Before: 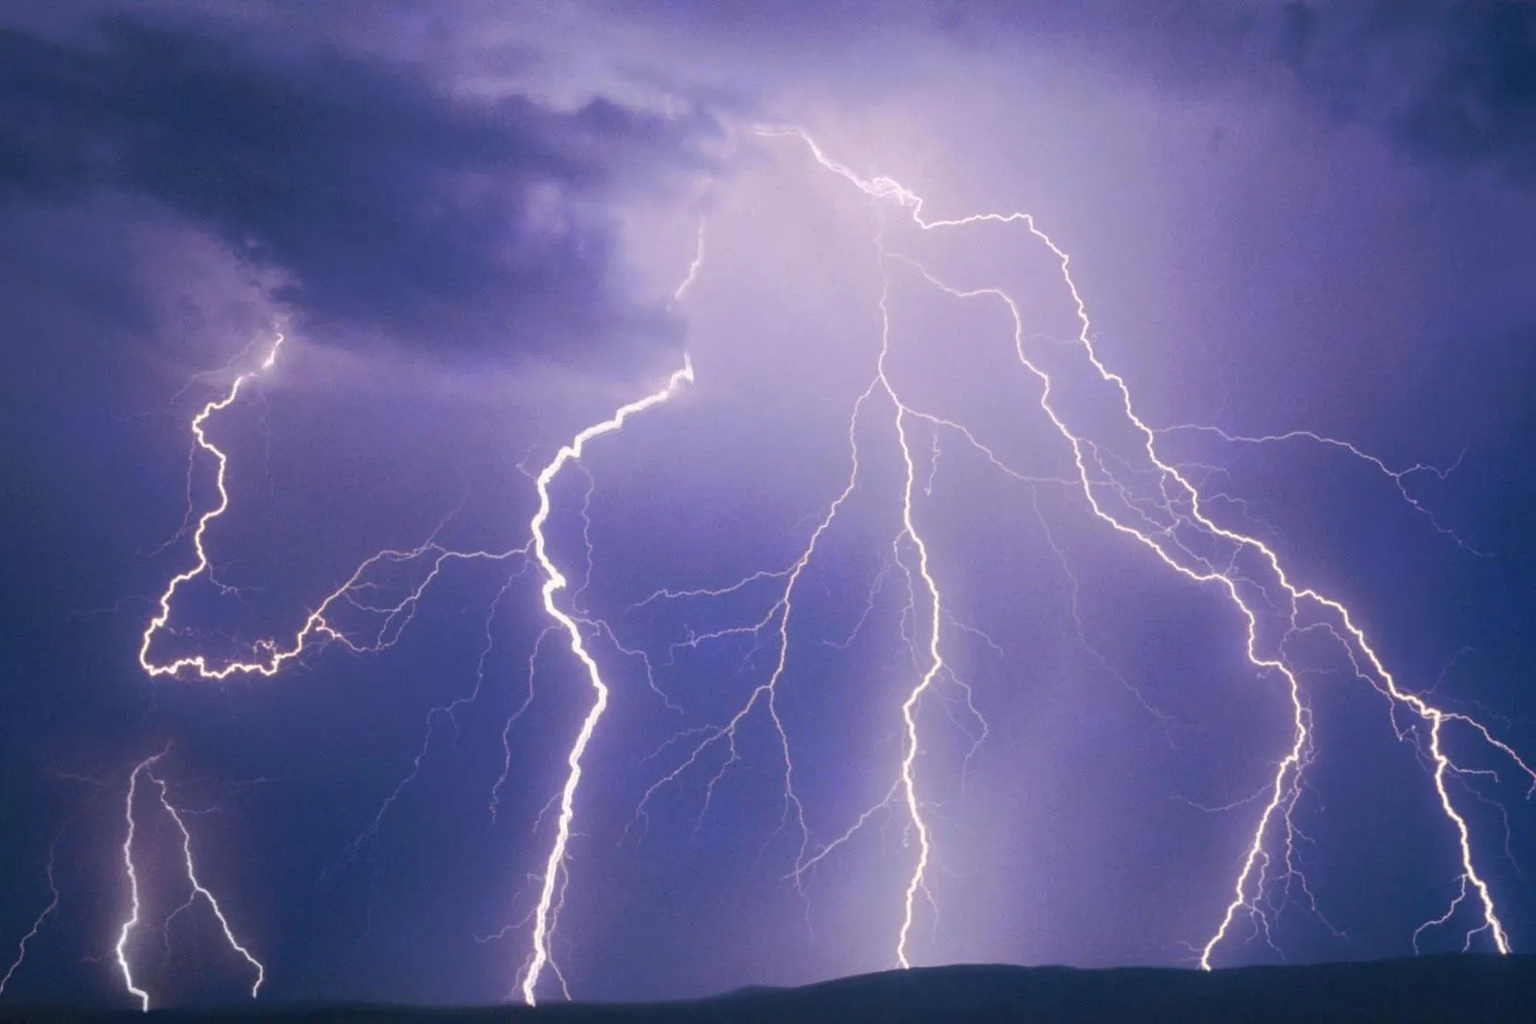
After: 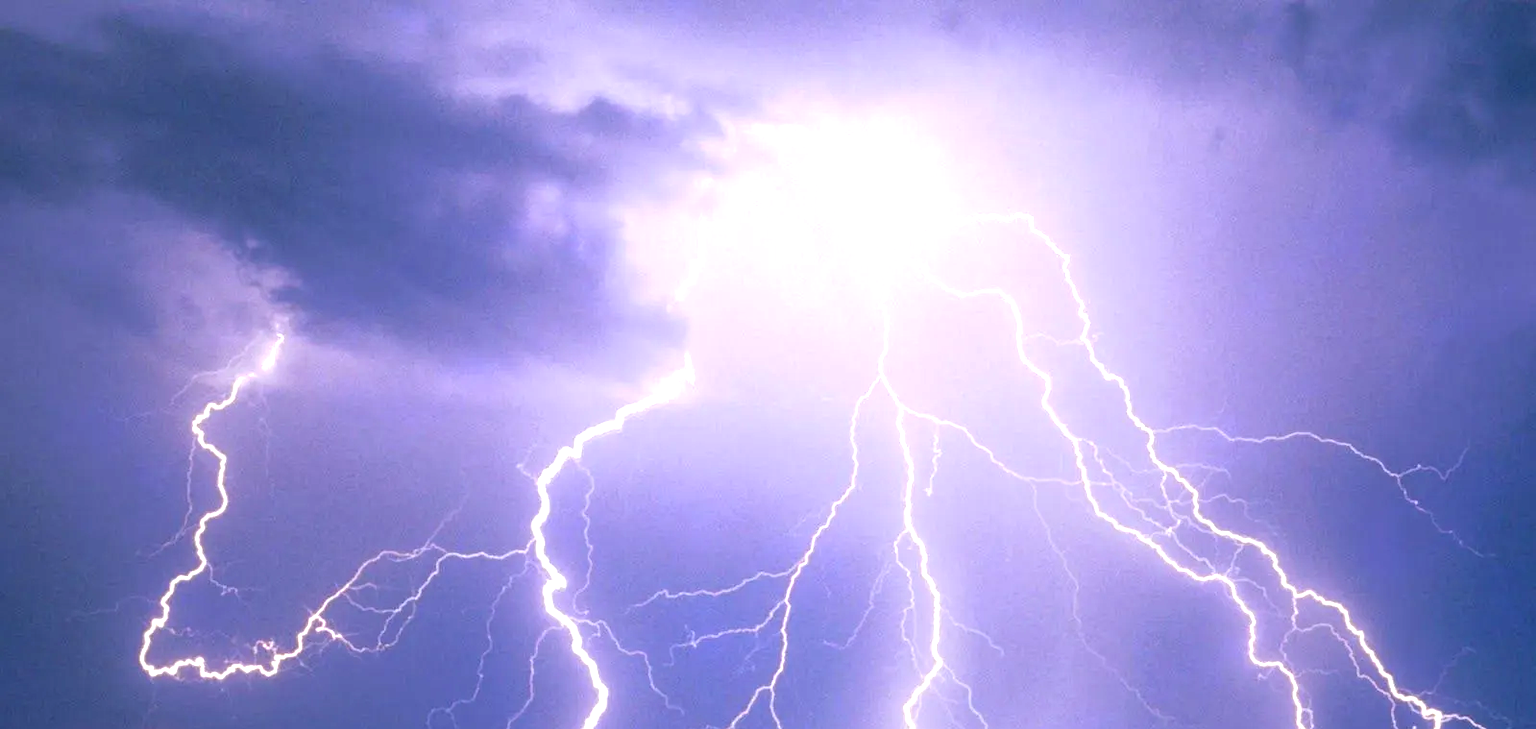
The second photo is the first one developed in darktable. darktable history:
exposure: black level correction 0, exposure 1.104 EV, compensate highlight preservation false
crop: right 0%, bottom 28.843%
contrast brightness saturation: saturation -0.055
